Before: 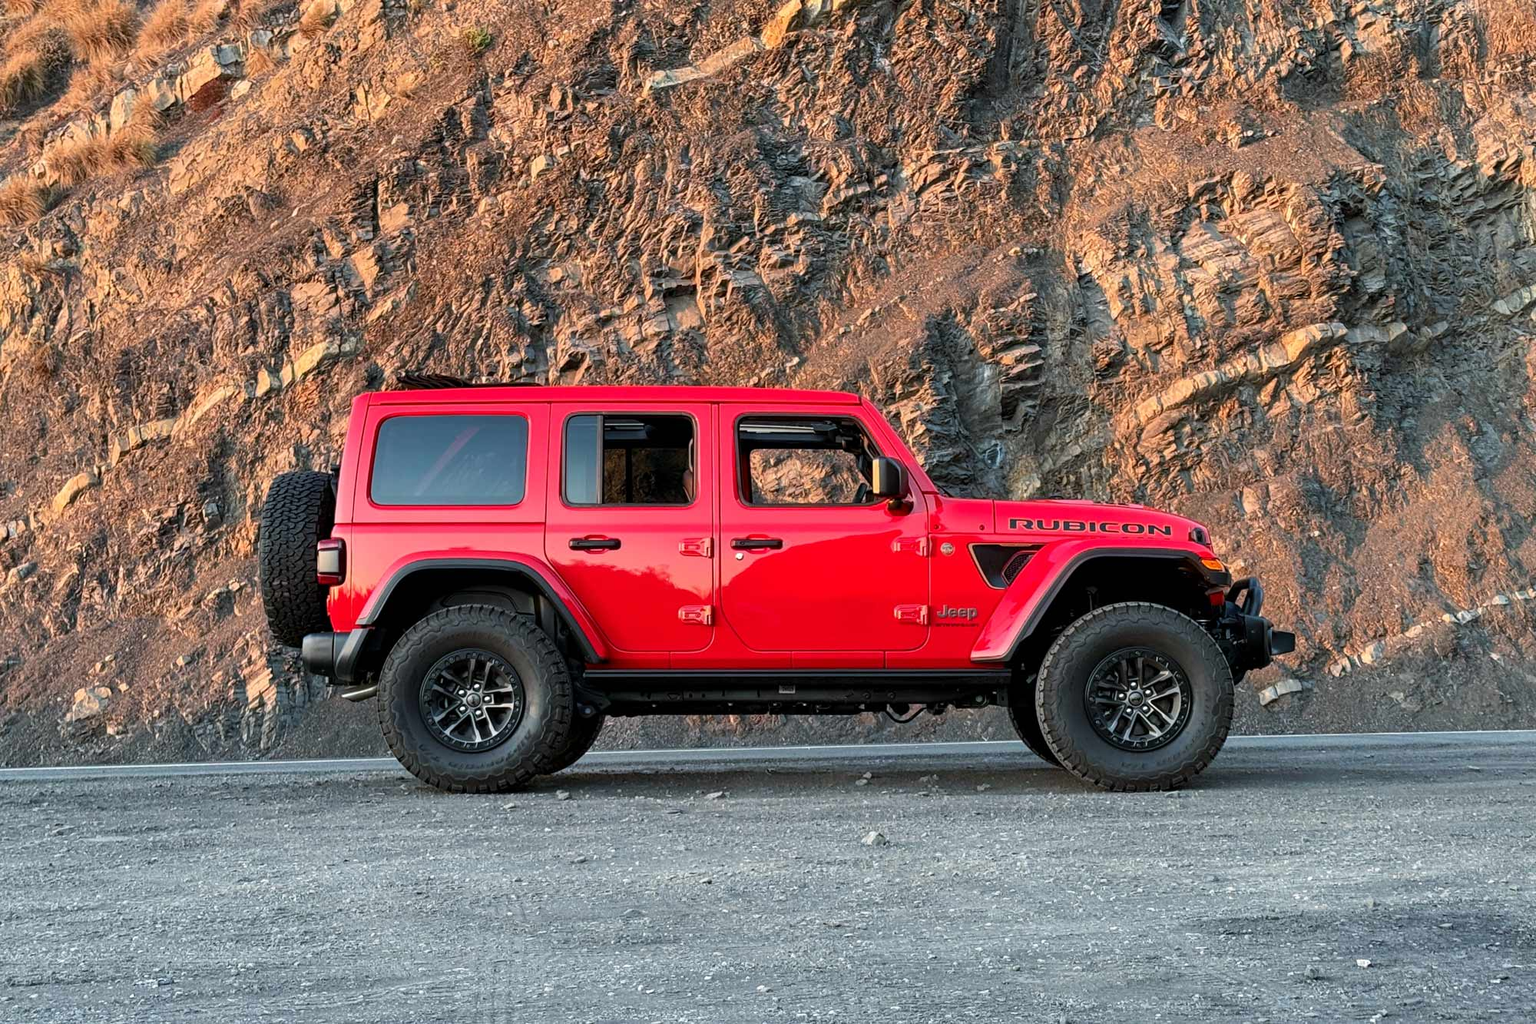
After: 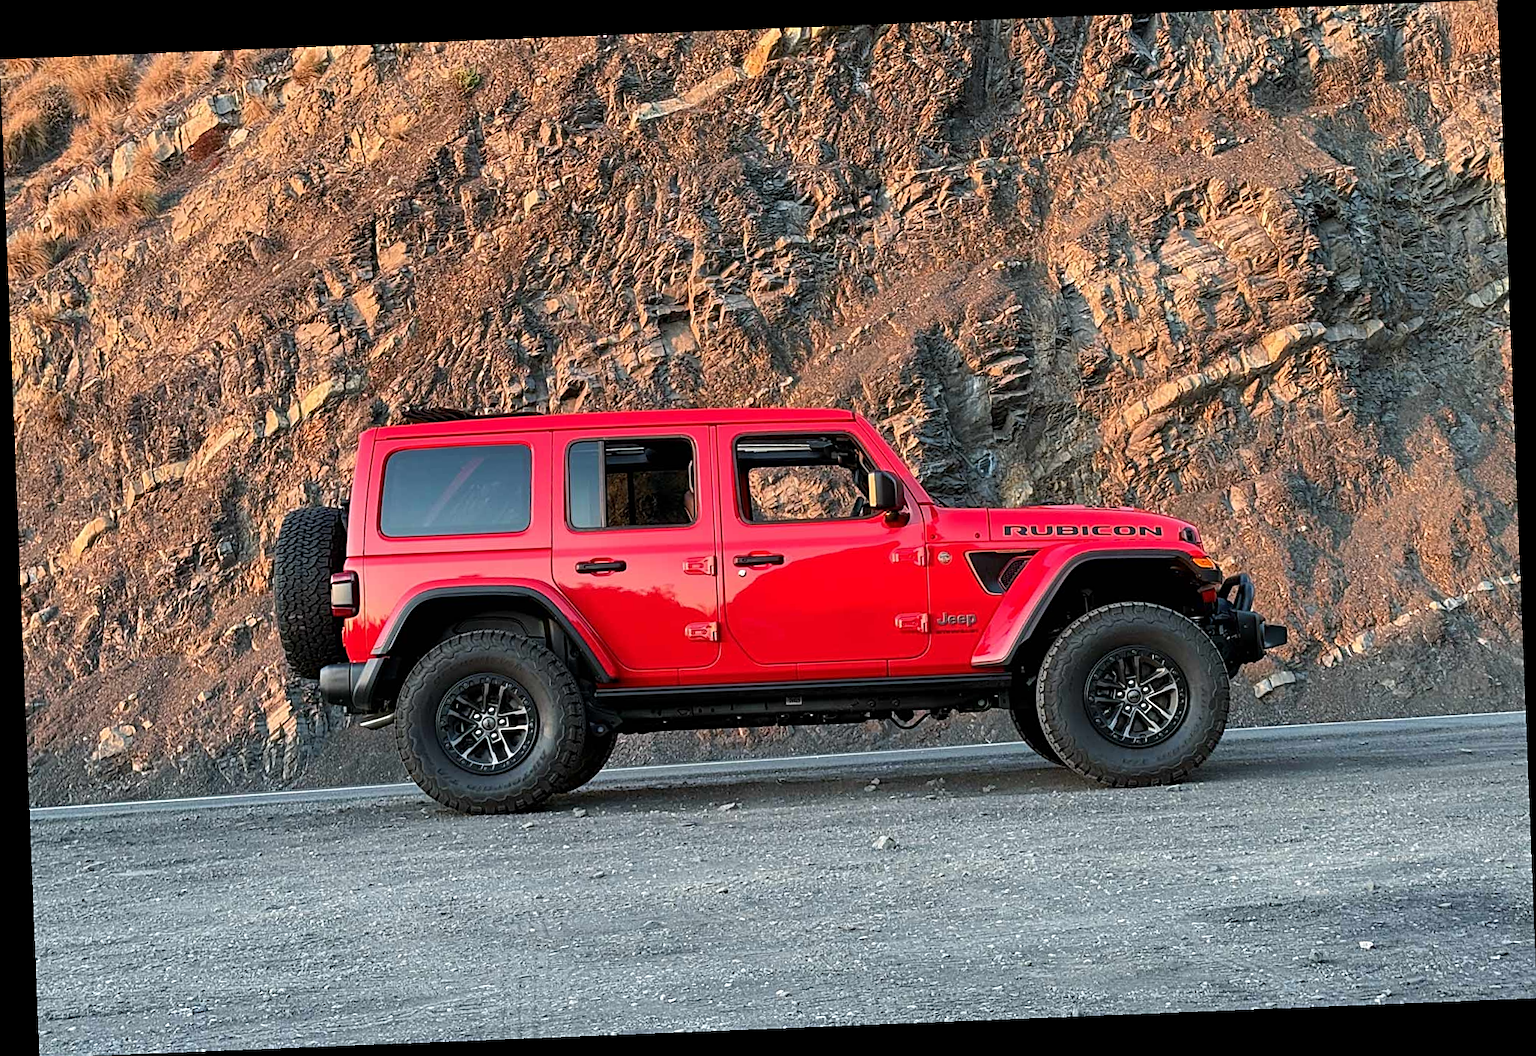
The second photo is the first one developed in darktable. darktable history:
sharpen: on, module defaults
rotate and perspective: rotation -2.29°, automatic cropping off
